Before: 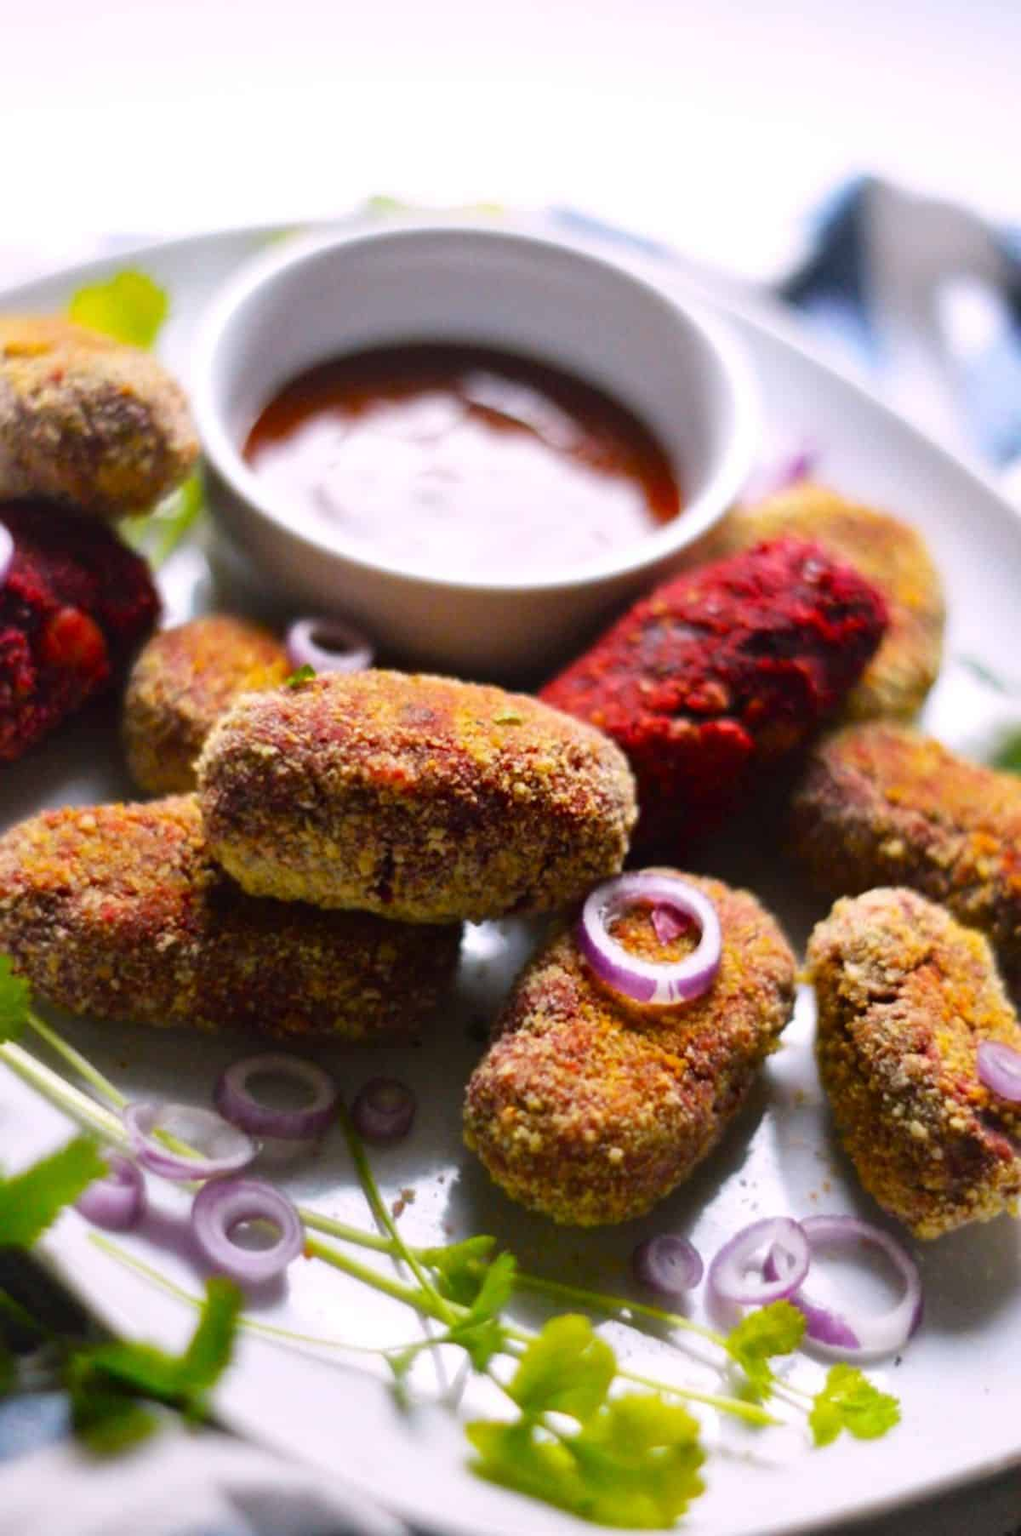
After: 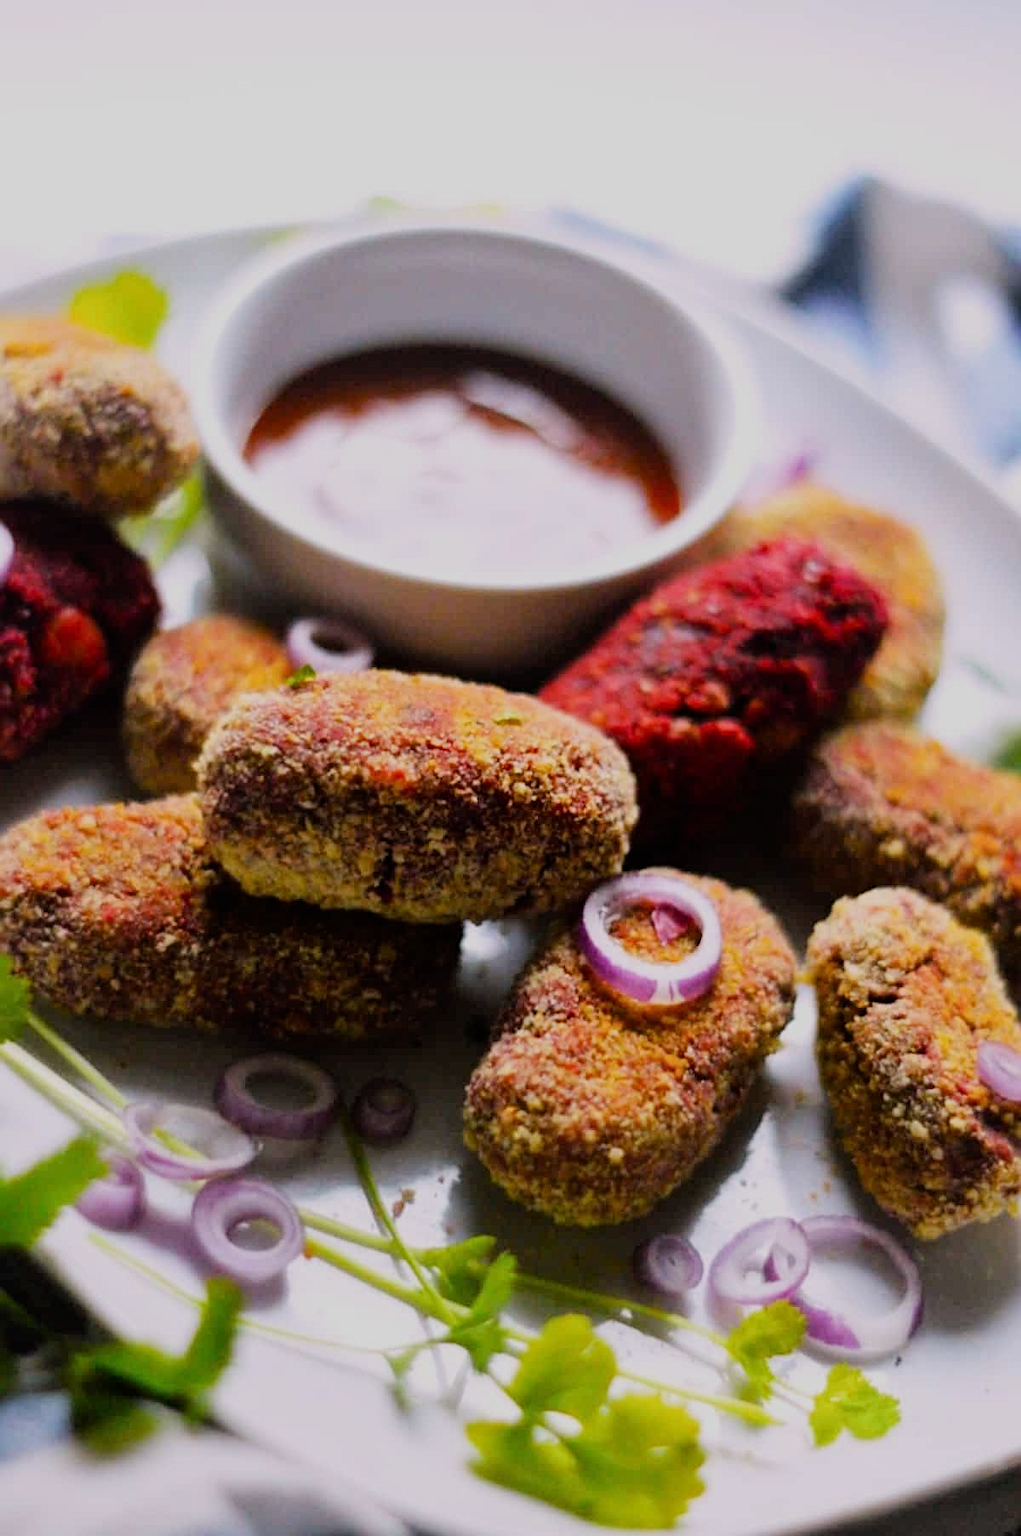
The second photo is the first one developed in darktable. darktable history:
filmic rgb: black relative exposure -7.65 EV, white relative exposure 4.56 EV, hardness 3.61
sharpen: radius 2.167, amount 0.381, threshold 0
